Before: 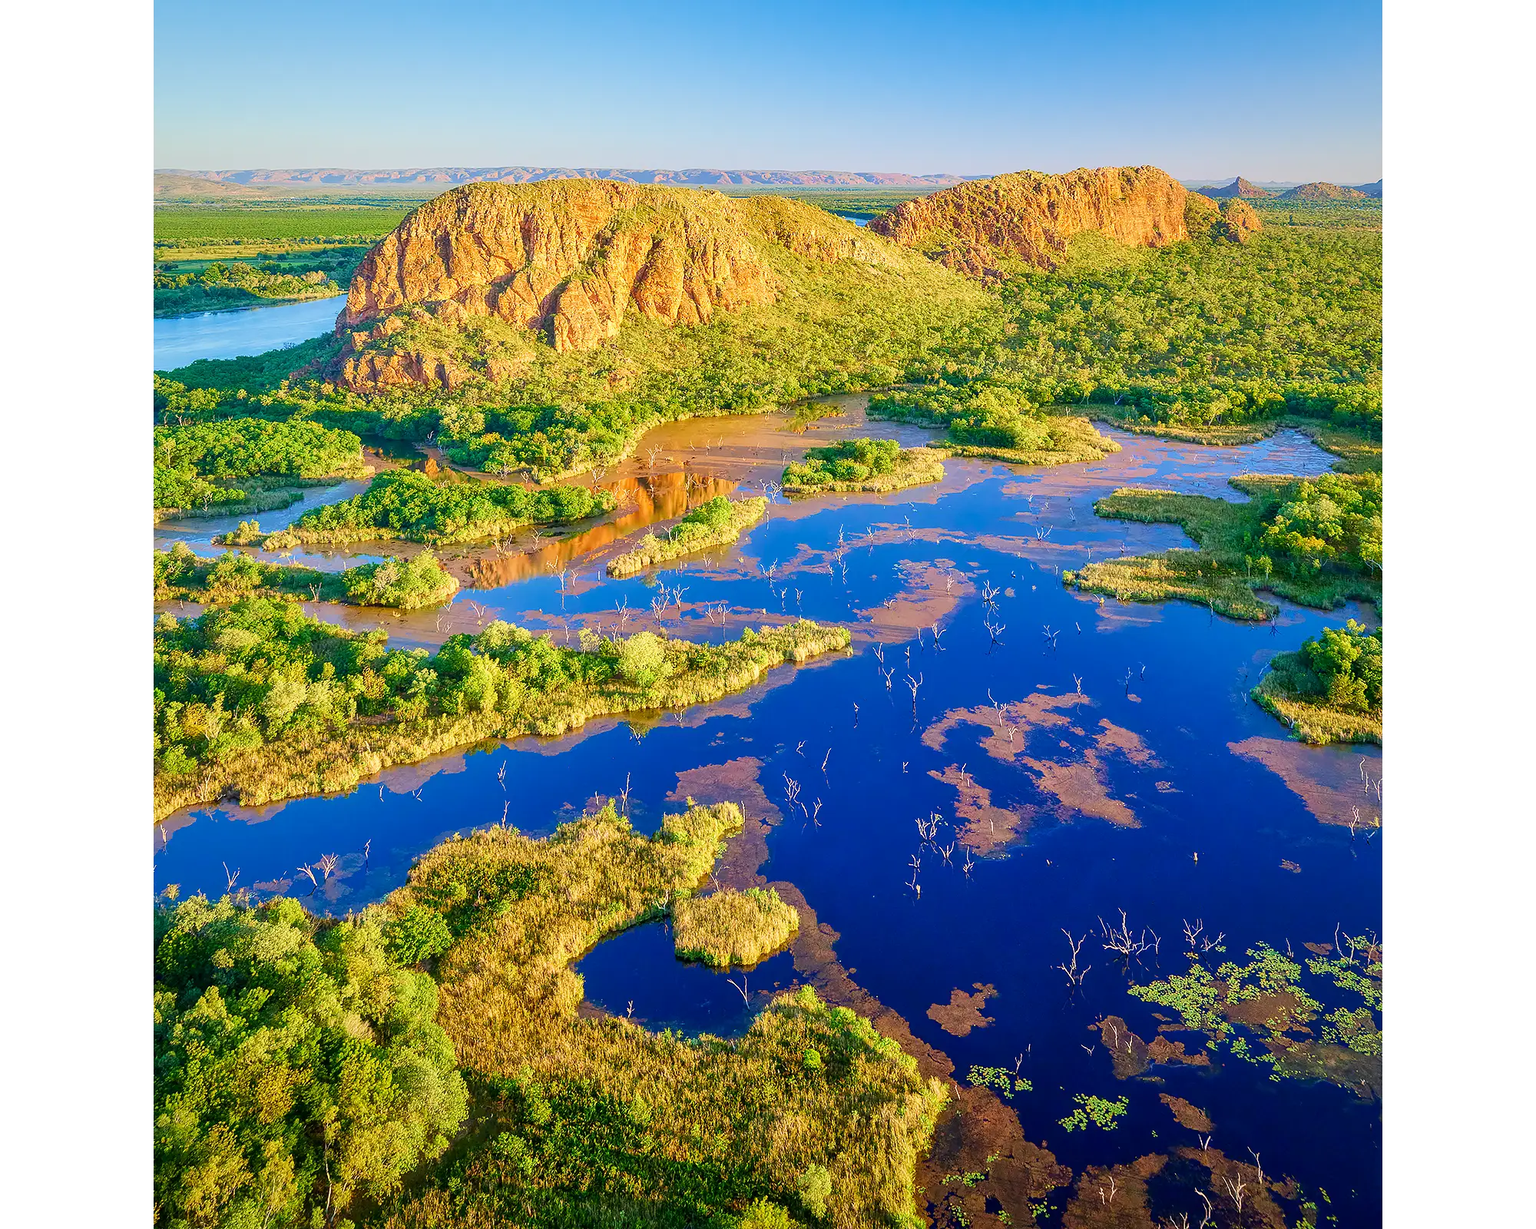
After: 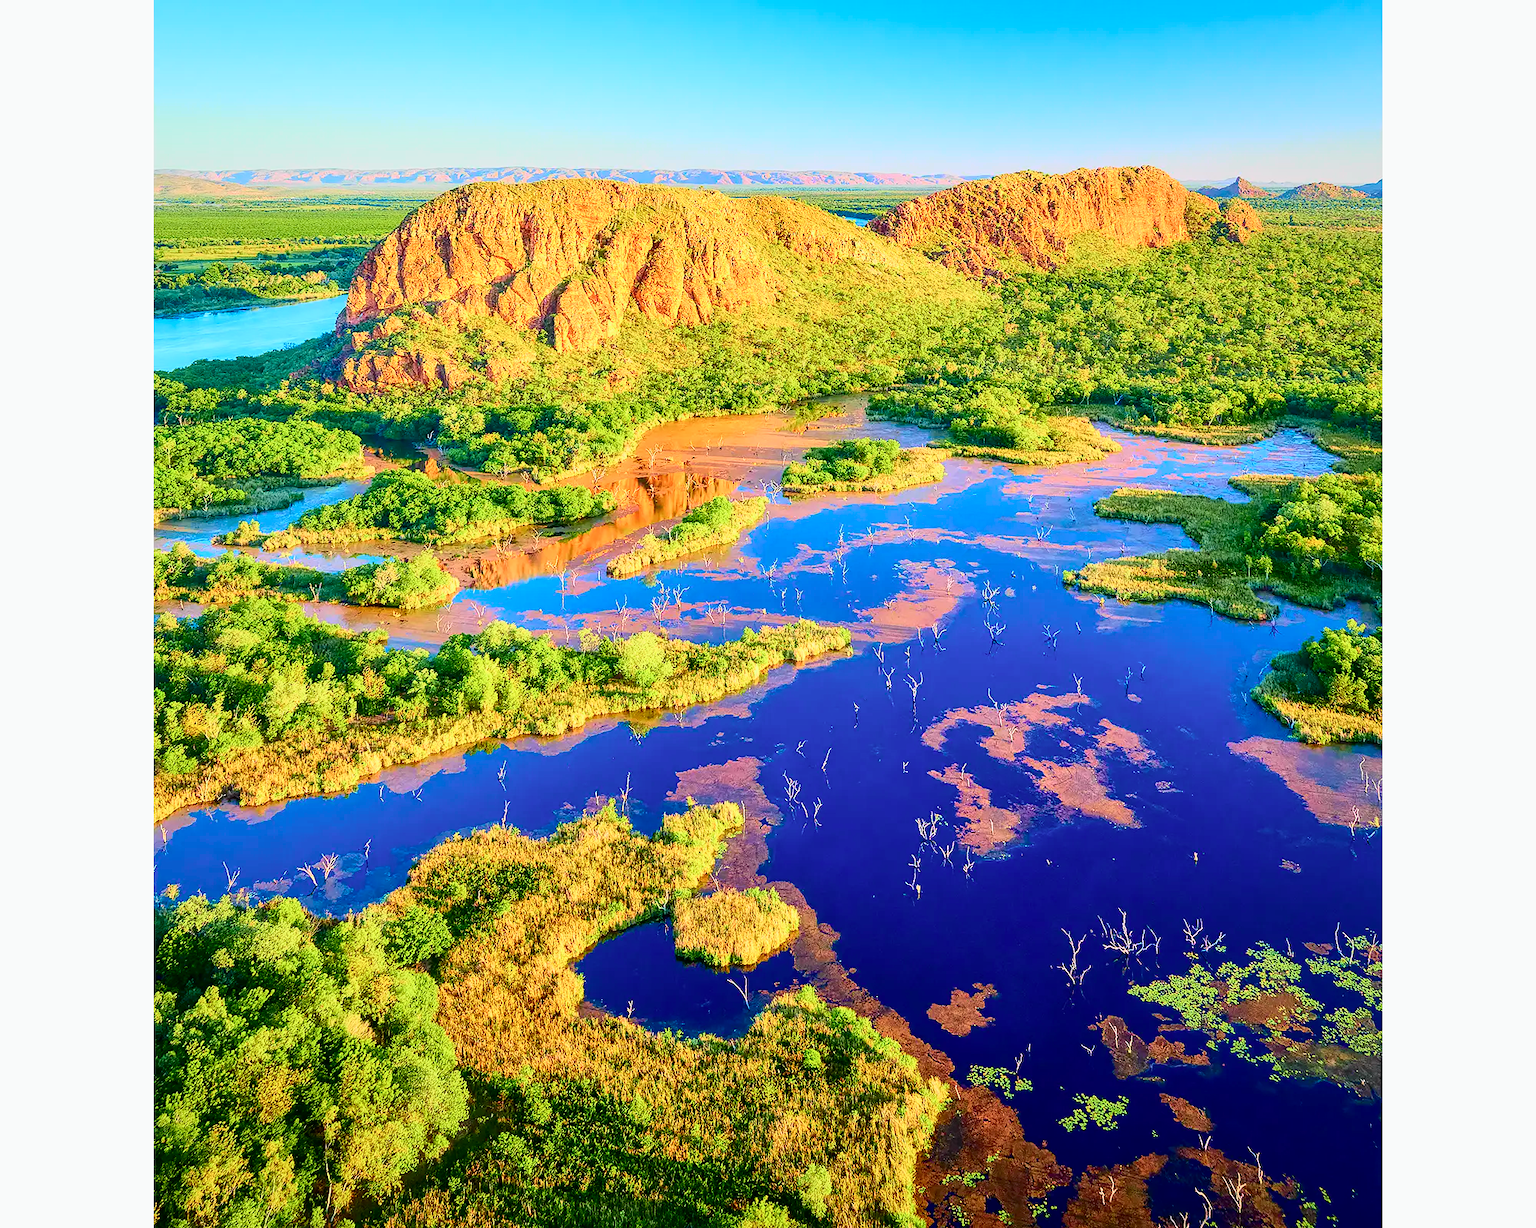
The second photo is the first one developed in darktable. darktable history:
tone curve: curves: ch0 [(0, 0.003) (0.044, 0.025) (0.12, 0.089) (0.197, 0.168) (0.281, 0.273) (0.468, 0.548) (0.583, 0.691) (0.701, 0.815) (0.86, 0.922) (1, 0.982)]; ch1 [(0, 0) (0.232, 0.214) (0.404, 0.376) (0.461, 0.425) (0.493, 0.481) (0.501, 0.5) (0.517, 0.524) (0.55, 0.585) (0.598, 0.651) (0.671, 0.735) (0.796, 0.85) (1, 1)]; ch2 [(0, 0) (0.249, 0.216) (0.357, 0.317) (0.448, 0.432) (0.478, 0.492) (0.498, 0.499) (0.517, 0.527) (0.537, 0.564) (0.569, 0.617) (0.61, 0.659) (0.706, 0.75) (0.808, 0.809) (0.991, 0.968)], color space Lab, independent channels, preserve colors none
